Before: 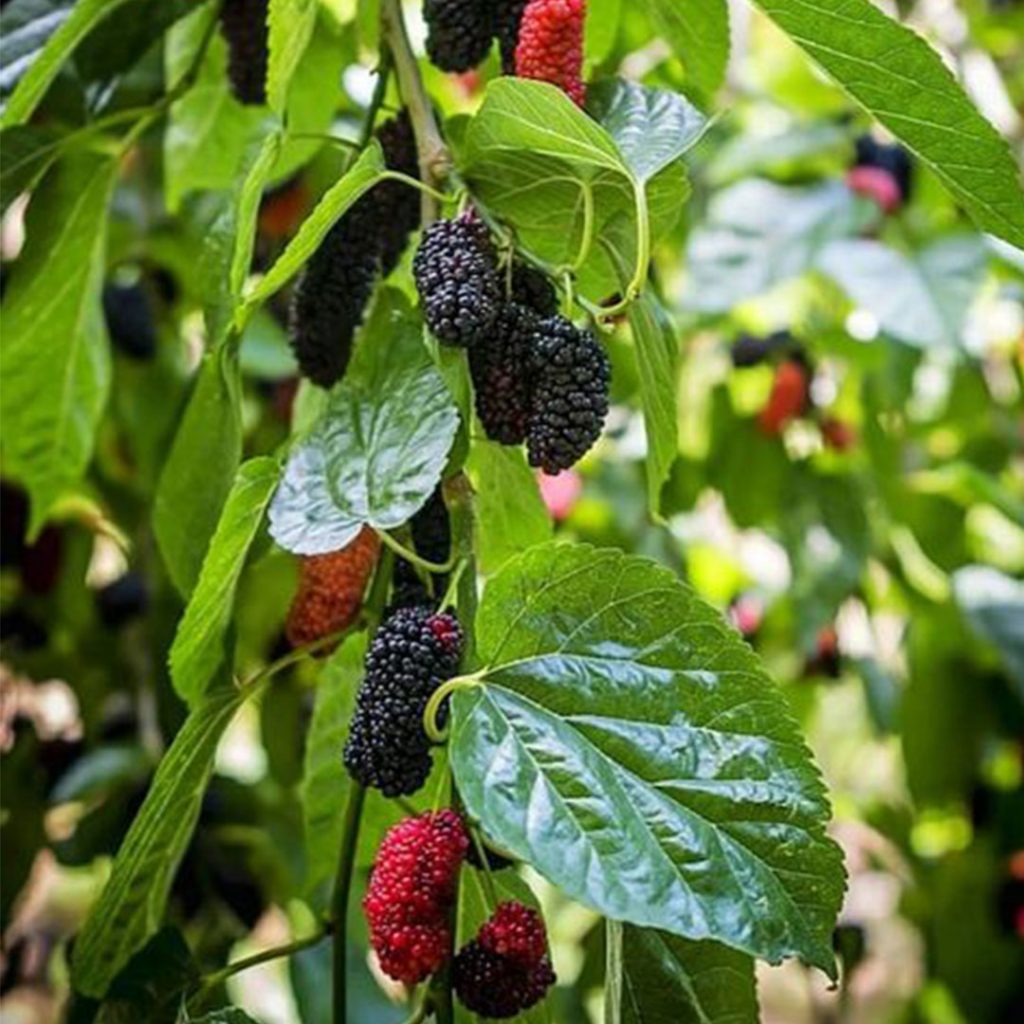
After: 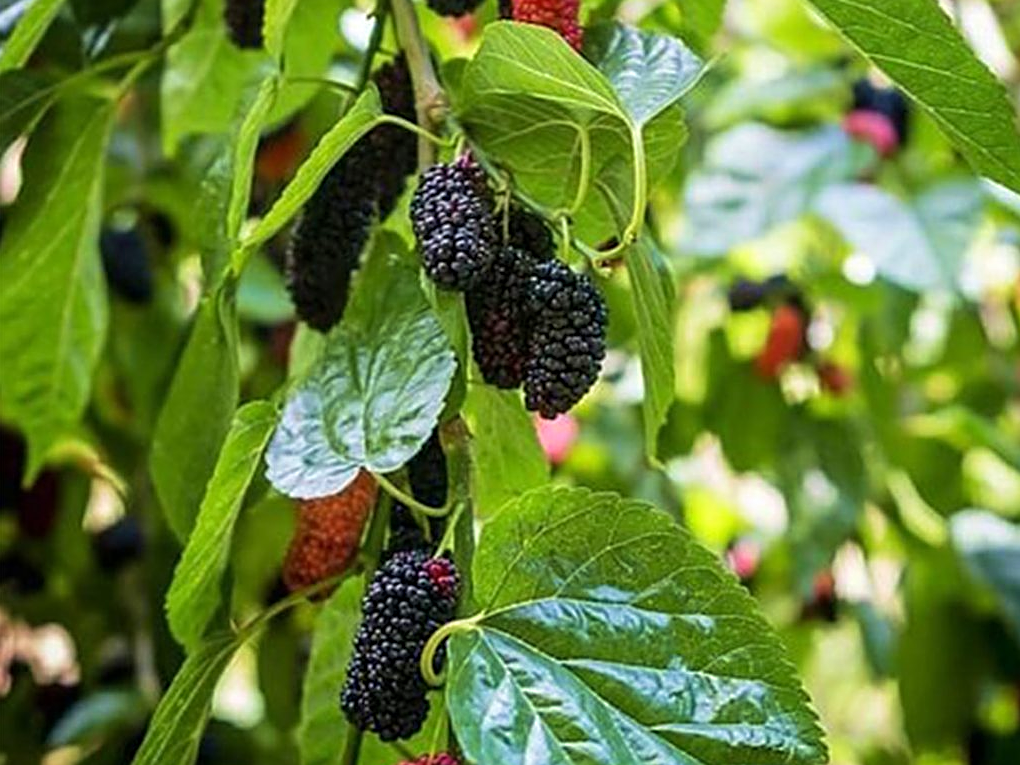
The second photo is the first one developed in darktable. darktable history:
crop: left 0.387%, top 5.469%, bottom 19.809%
velvia: on, module defaults
tone equalizer: on, module defaults
sharpen: on, module defaults
